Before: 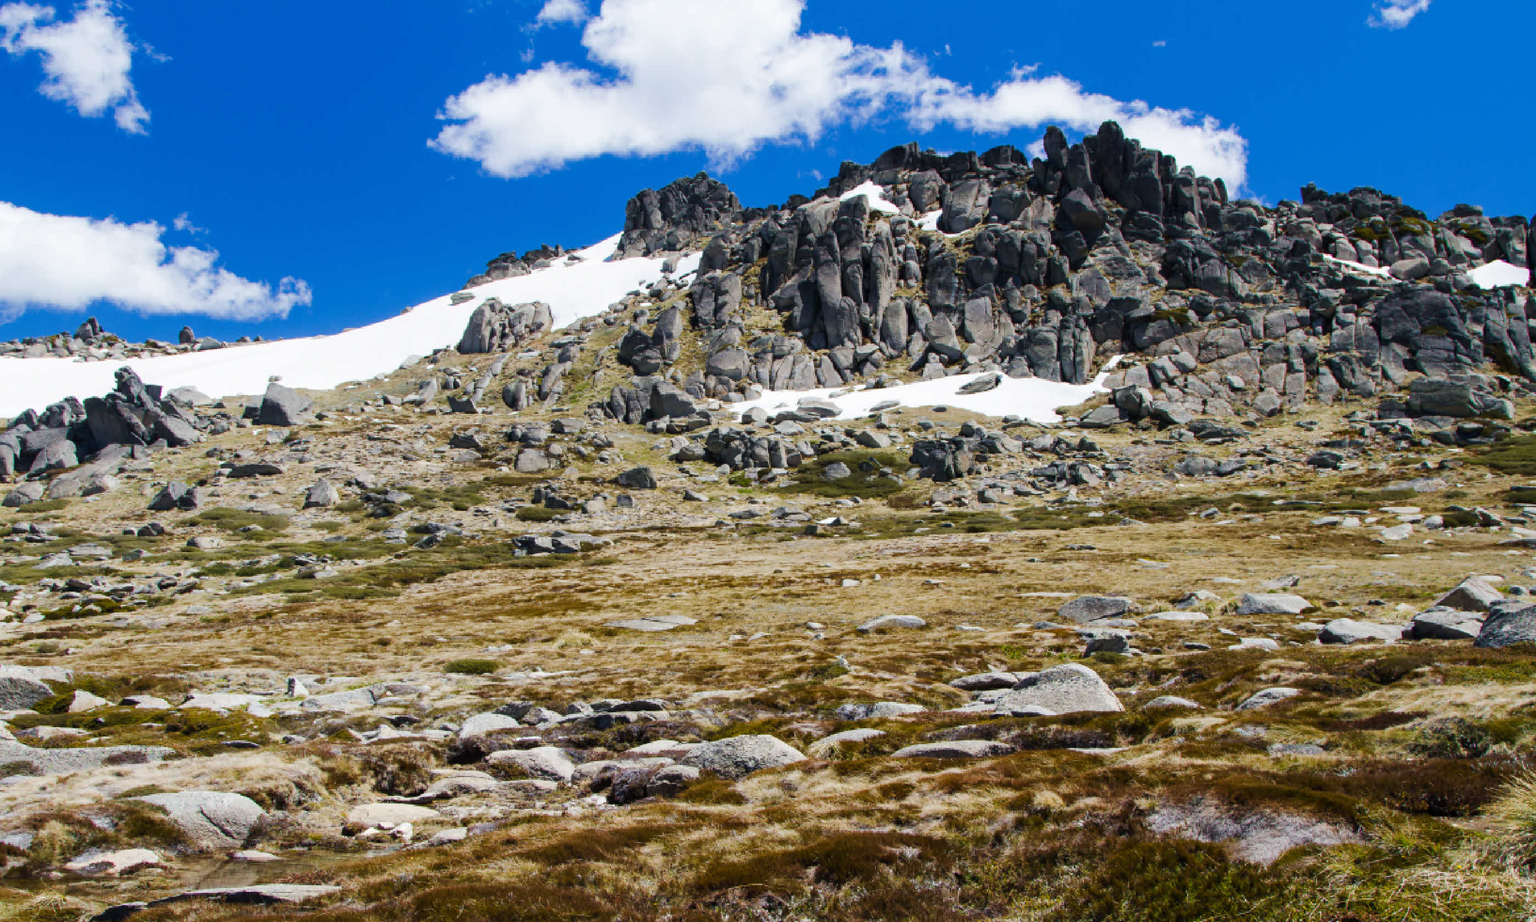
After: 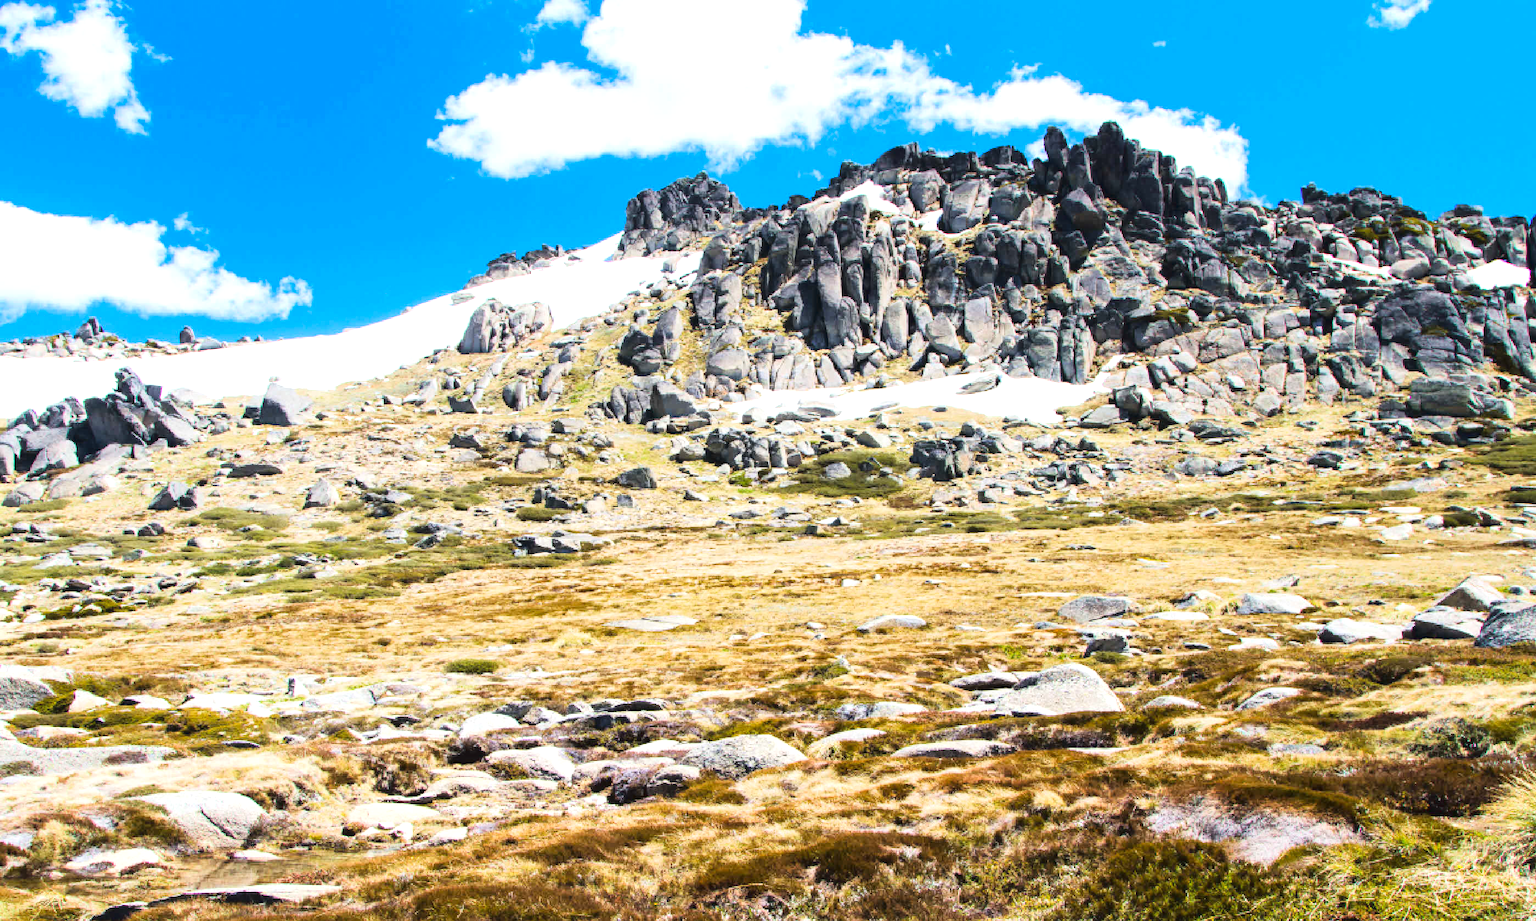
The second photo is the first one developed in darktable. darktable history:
tone curve: curves: ch0 [(0, 0.037) (0.045, 0.055) (0.155, 0.138) (0.29, 0.325) (0.428, 0.513) (0.604, 0.71) (0.824, 0.882) (1, 0.965)]; ch1 [(0, 0) (0.339, 0.334) (0.445, 0.419) (0.476, 0.454) (0.498, 0.498) (0.53, 0.515) (0.557, 0.556) (0.609, 0.649) (0.716, 0.746) (1, 1)]; ch2 [(0, 0) (0.327, 0.318) (0.417, 0.426) (0.46, 0.453) (0.502, 0.5) (0.526, 0.52) (0.554, 0.541) (0.626, 0.65) (0.749, 0.746) (1, 1)], color space Lab, linked channels, preserve colors none
exposure: black level correction 0, exposure 1 EV, compensate highlight preservation false
